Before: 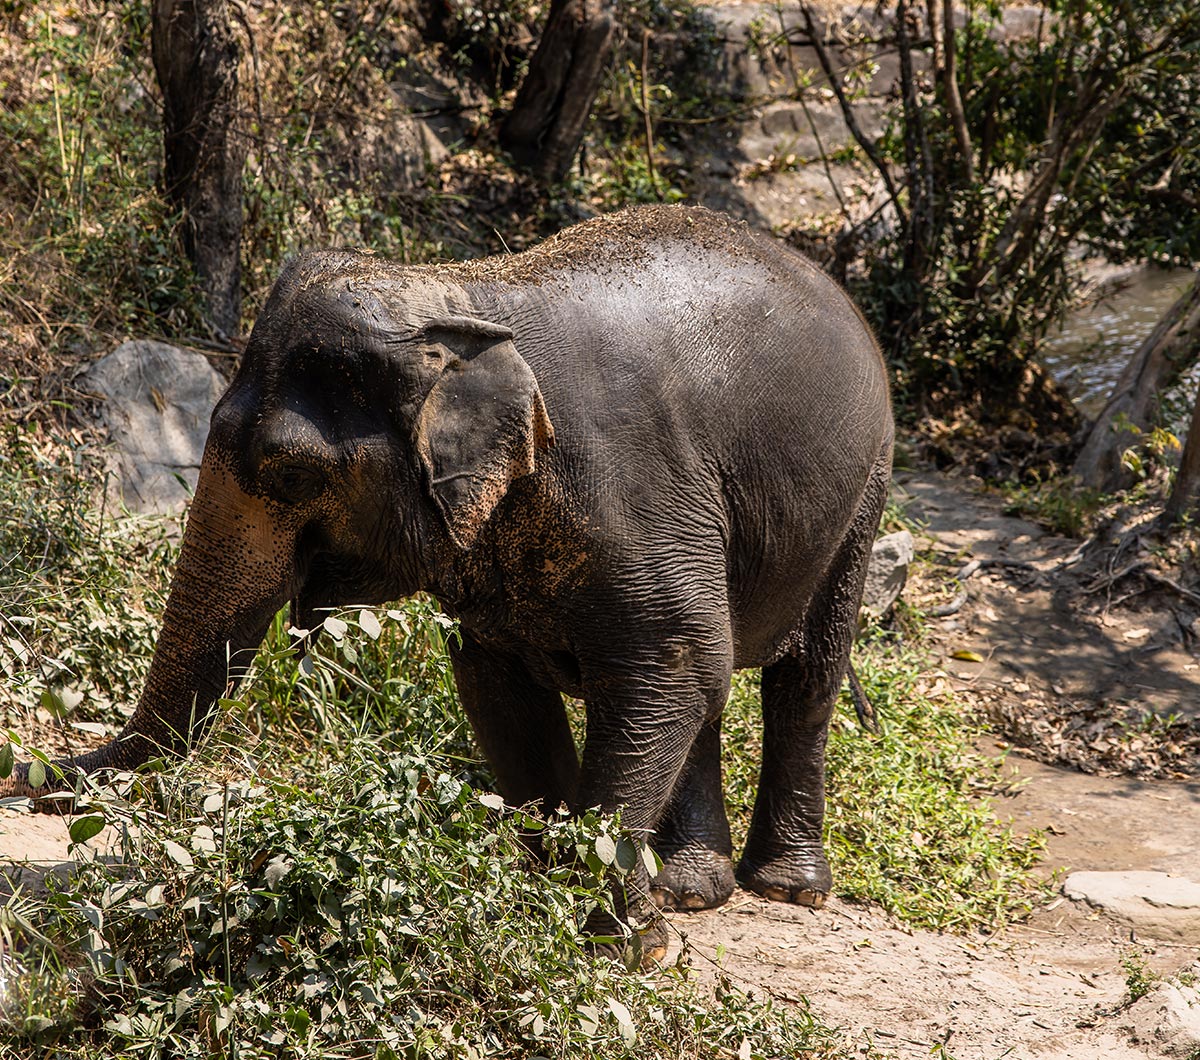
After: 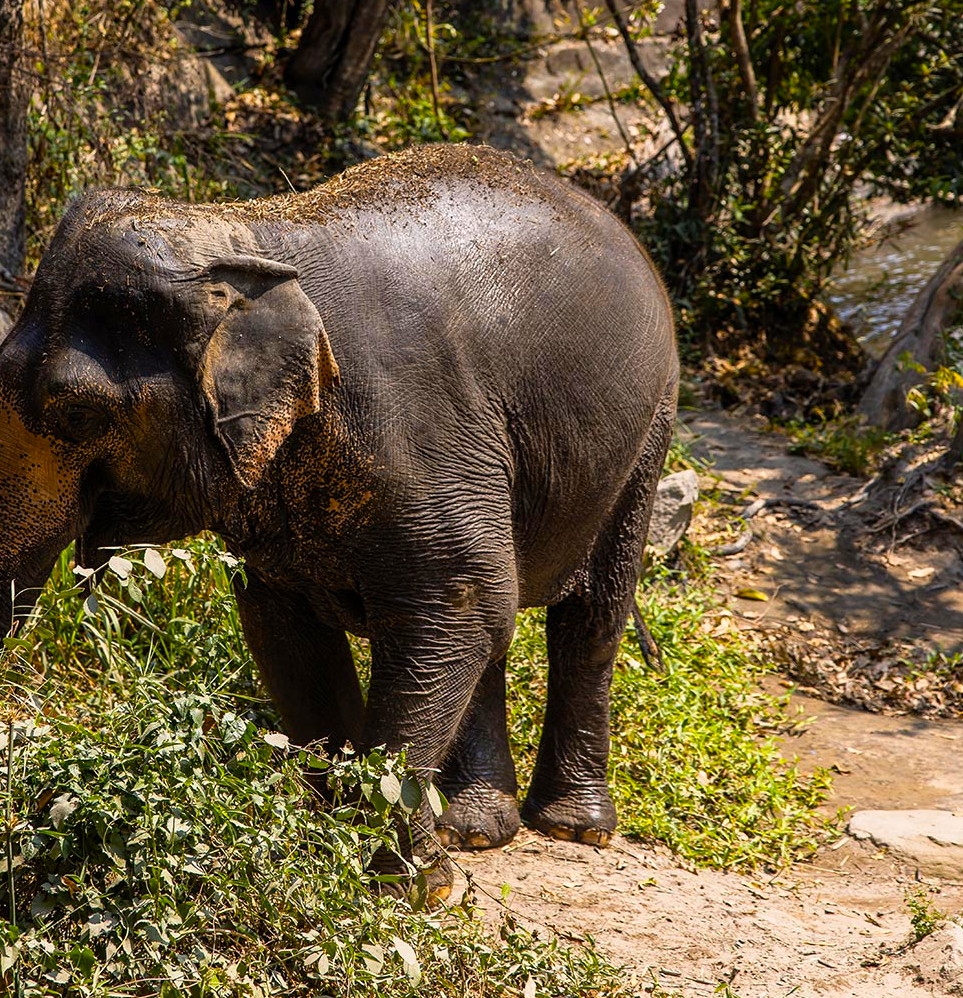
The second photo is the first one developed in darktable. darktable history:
tone equalizer: on, module defaults
color balance rgb: linear chroma grading › global chroma 15%, perceptual saturation grading › global saturation 30%
crop and rotate: left 17.959%, top 5.771%, right 1.742%
